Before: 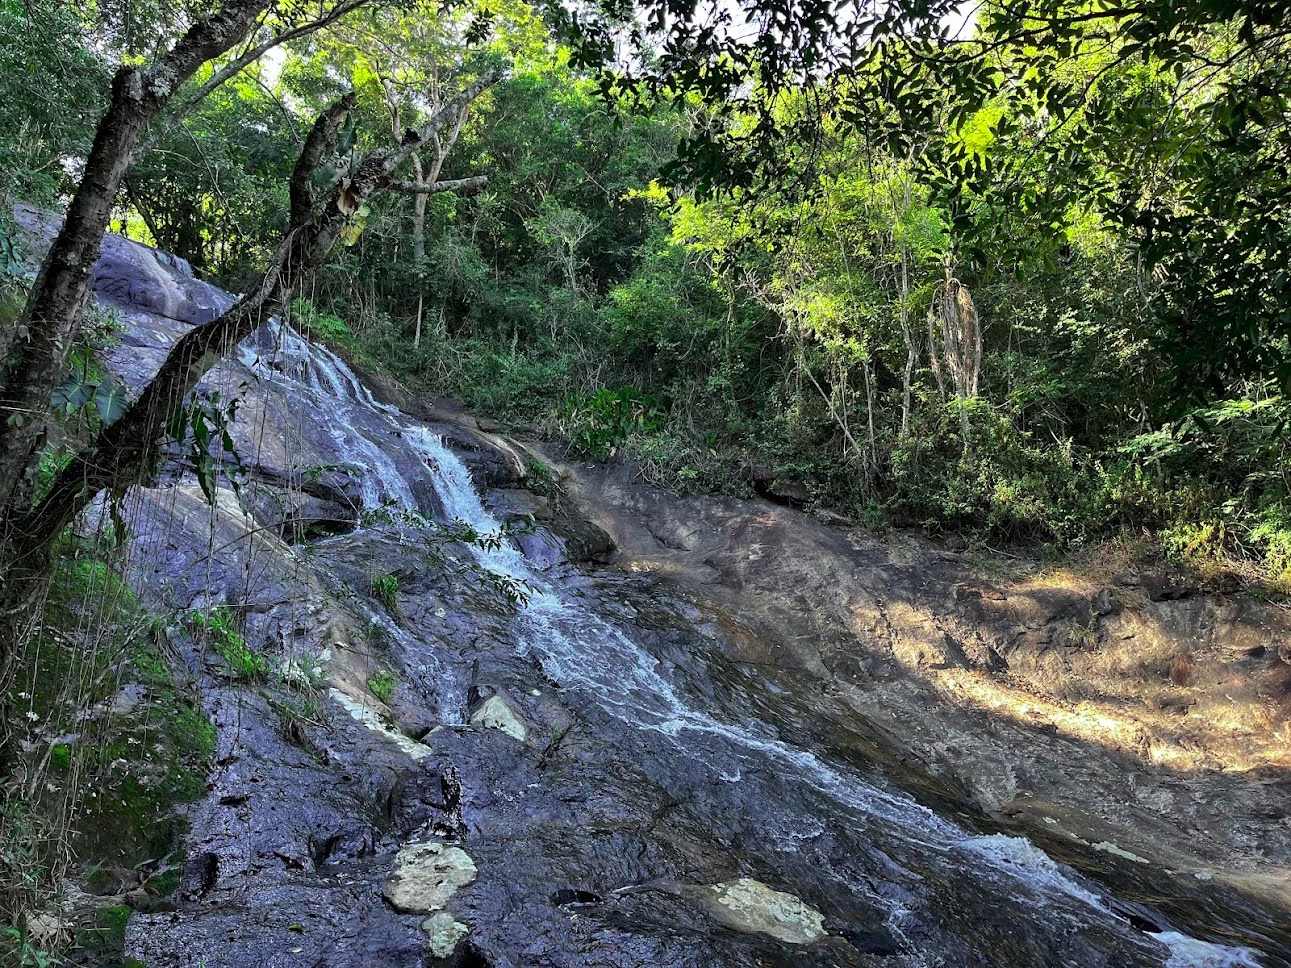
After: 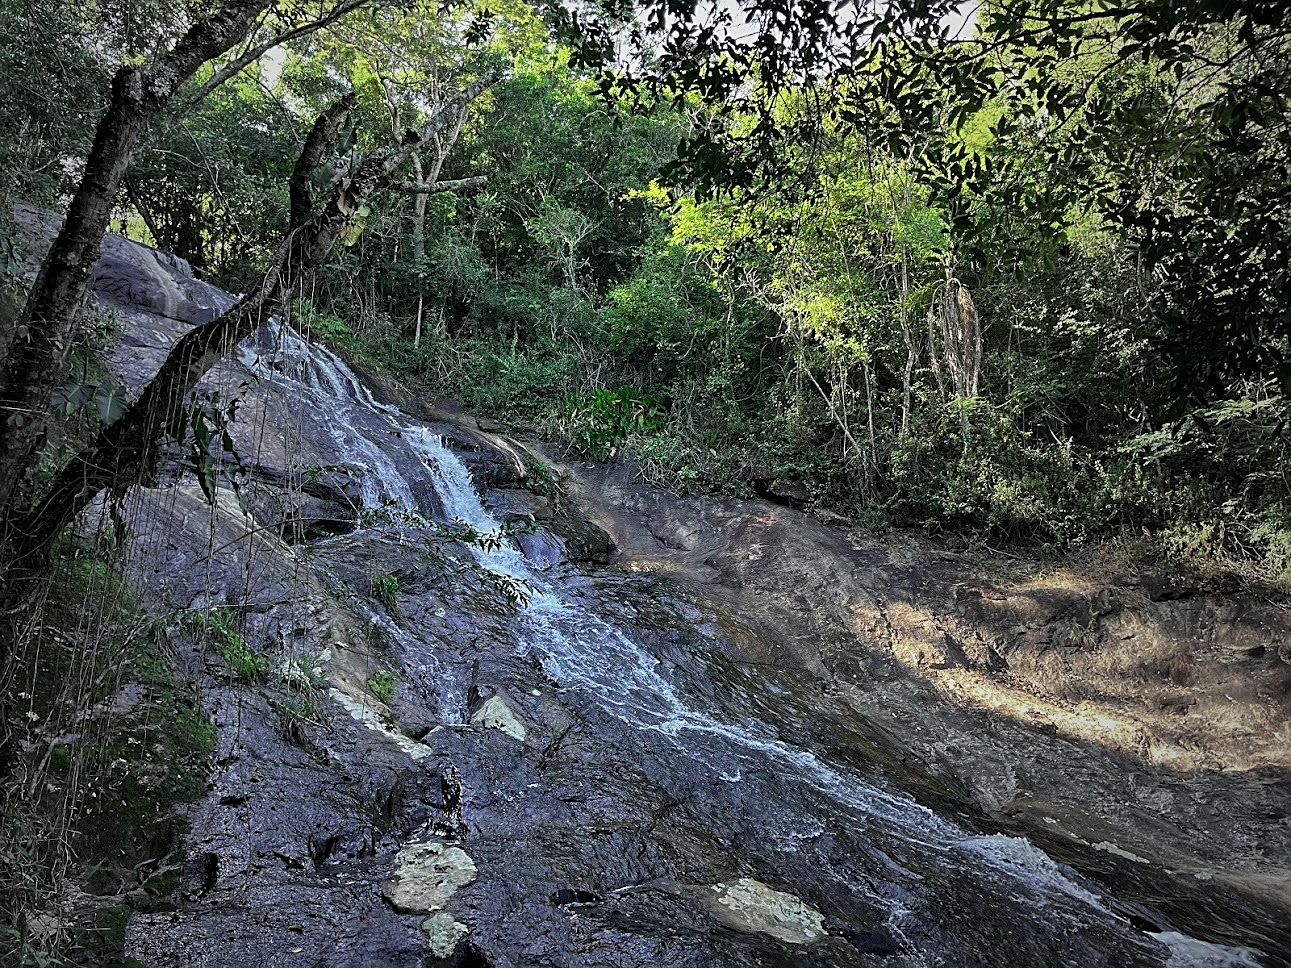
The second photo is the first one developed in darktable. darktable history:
vignetting: fall-off start 17.66%, fall-off radius 136.65%, width/height ratio 0.615, shape 0.582
sharpen: on, module defaults
